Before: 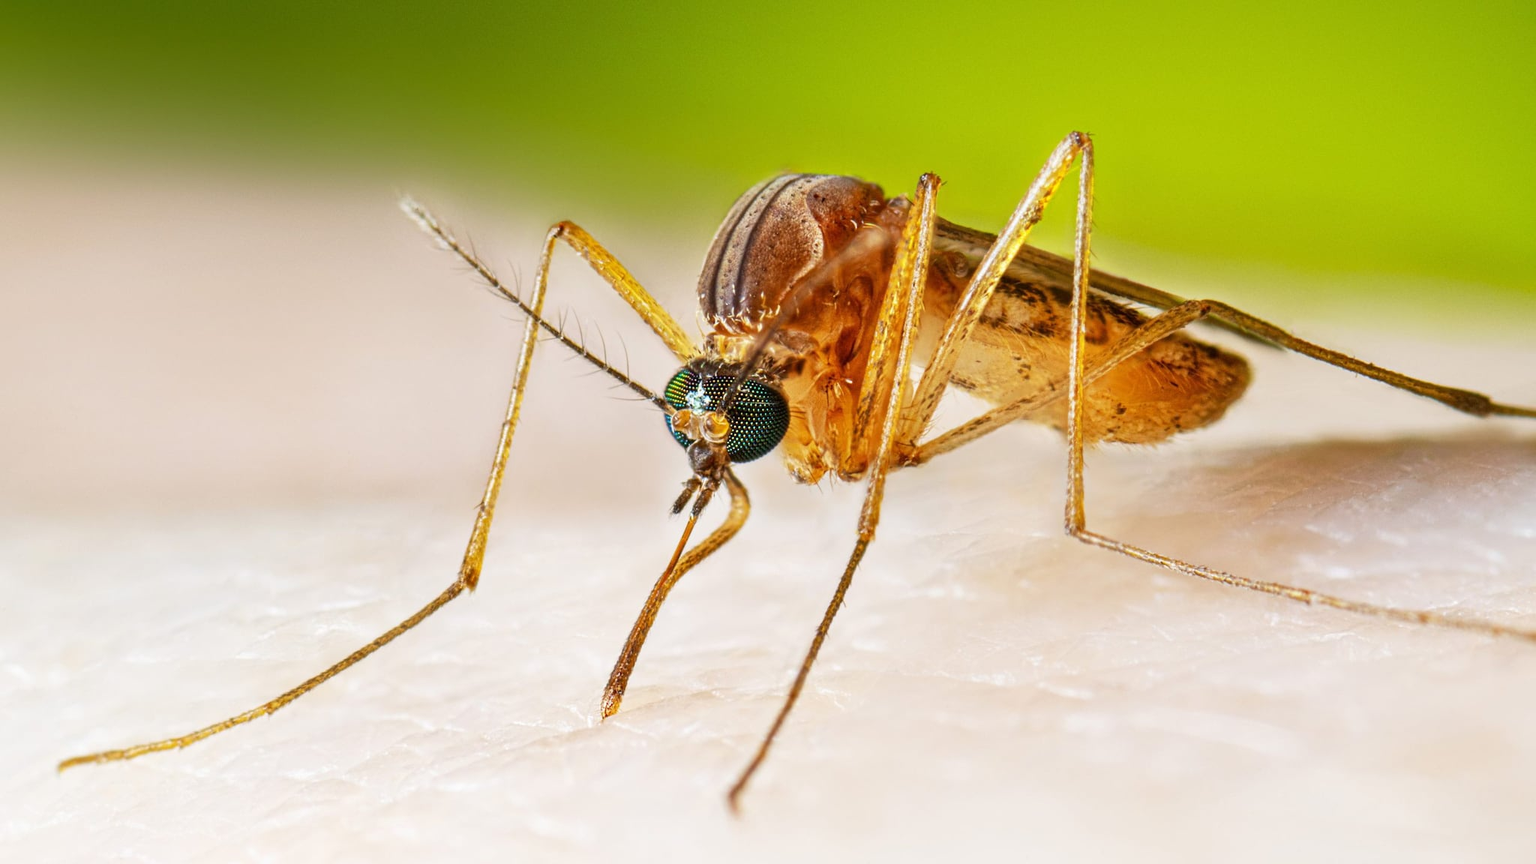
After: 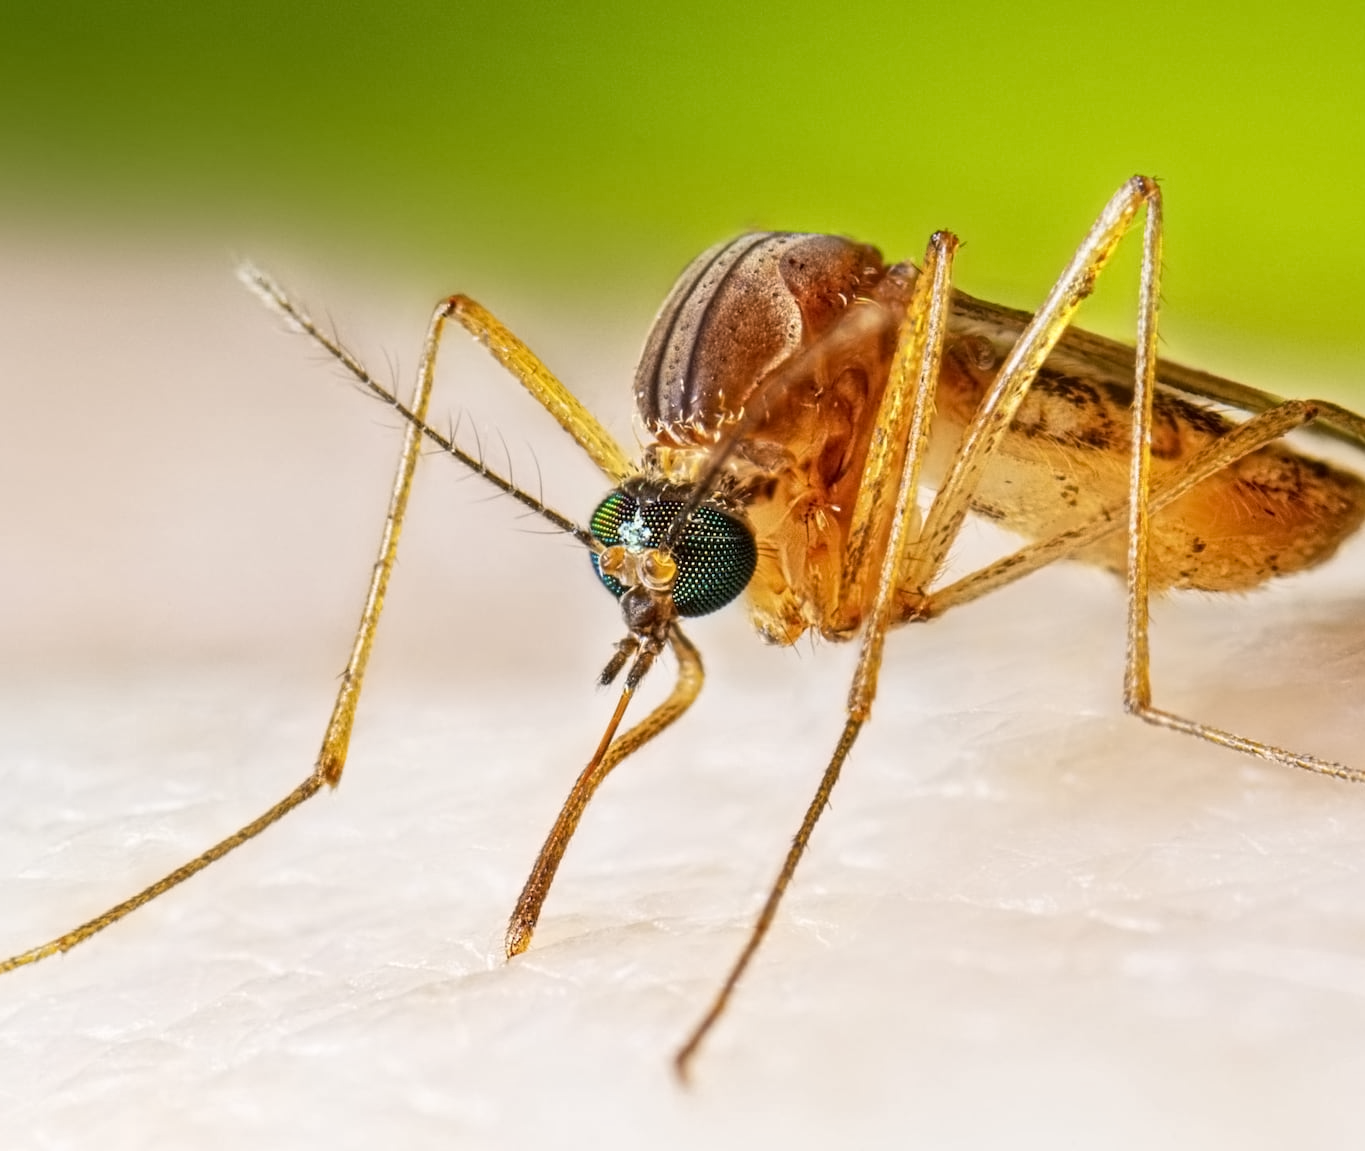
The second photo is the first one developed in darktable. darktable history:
crop and rotate: left 14.484%, right 18.818%
contrast equalizer: y [[0.5 ×6], [0.5 ×6], [0.5 ×6], [0 ×6], [0, 0.039, 0.251, 0.29, 0.293, 0.292]]
